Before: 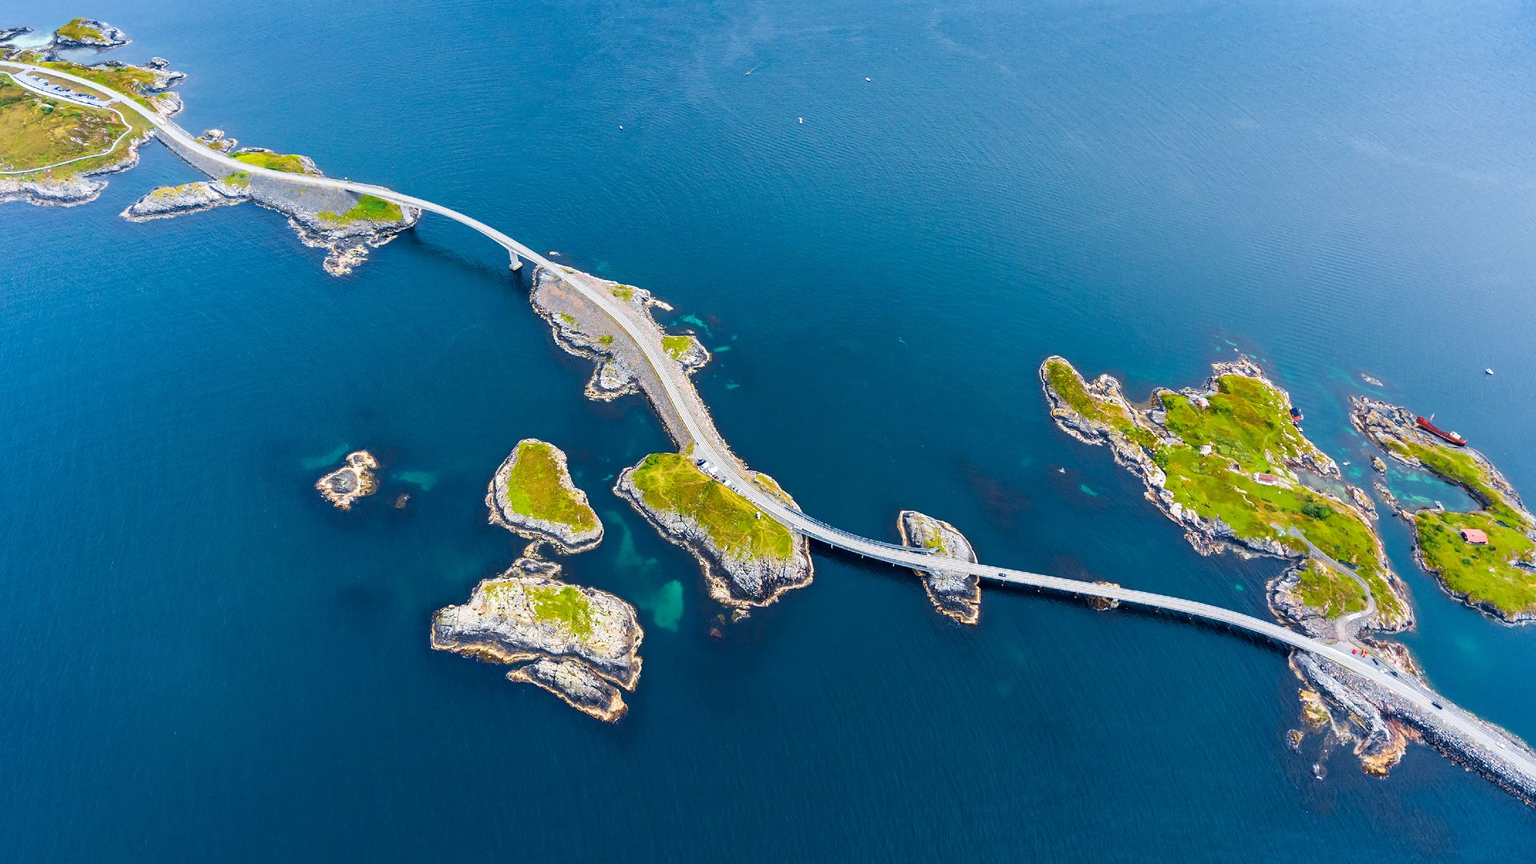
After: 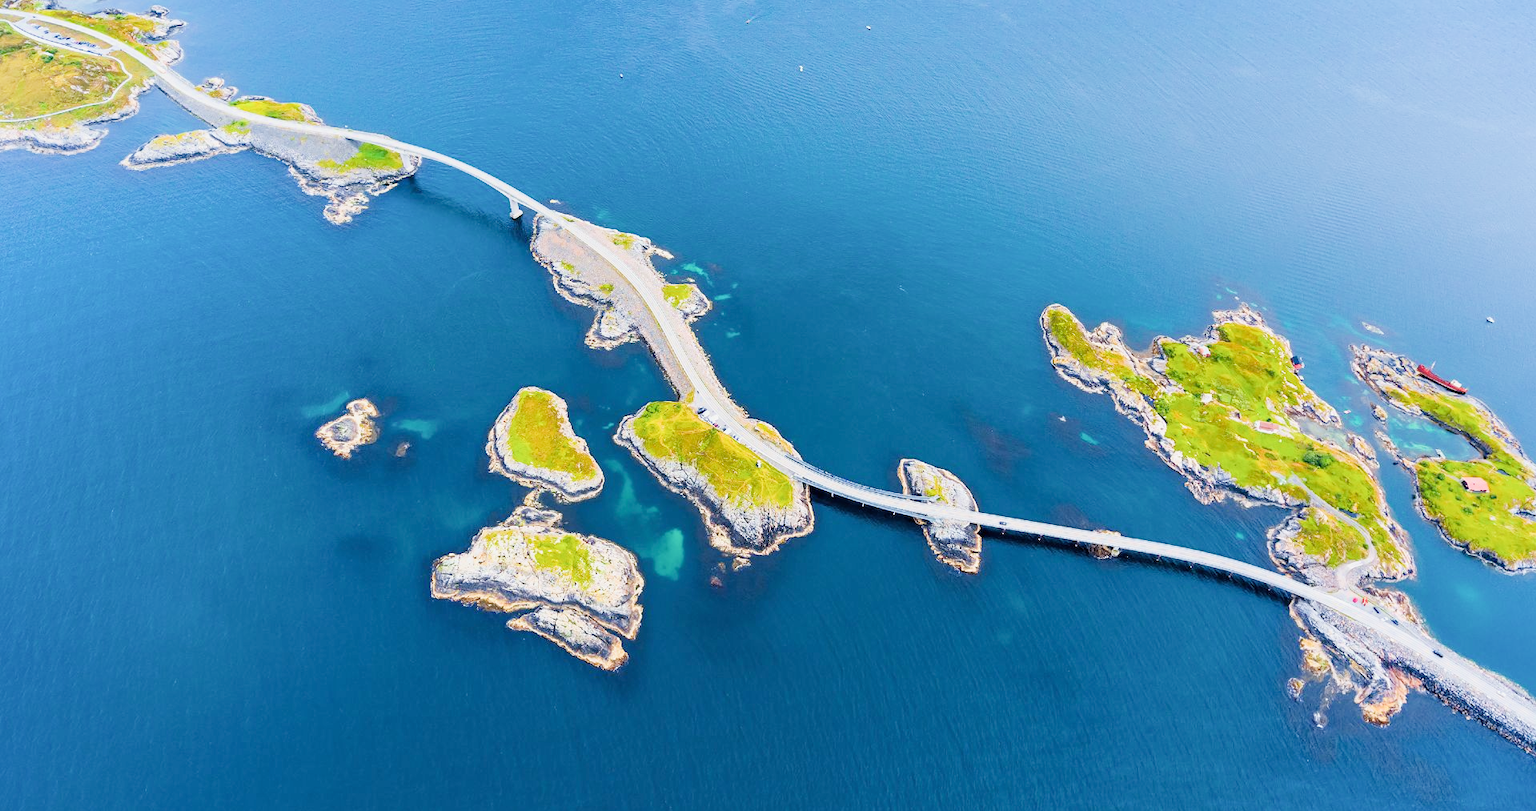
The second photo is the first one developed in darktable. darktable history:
crop and rotate: top 6.073%
filmic rgb: black relative exposure -7.65 EV, white relative exposure 4.56 EV, hardness 3.61
exposure: black level correction 0, exposure 1.2 EV, compensate exposure bias true, compensate highlight preservation false
